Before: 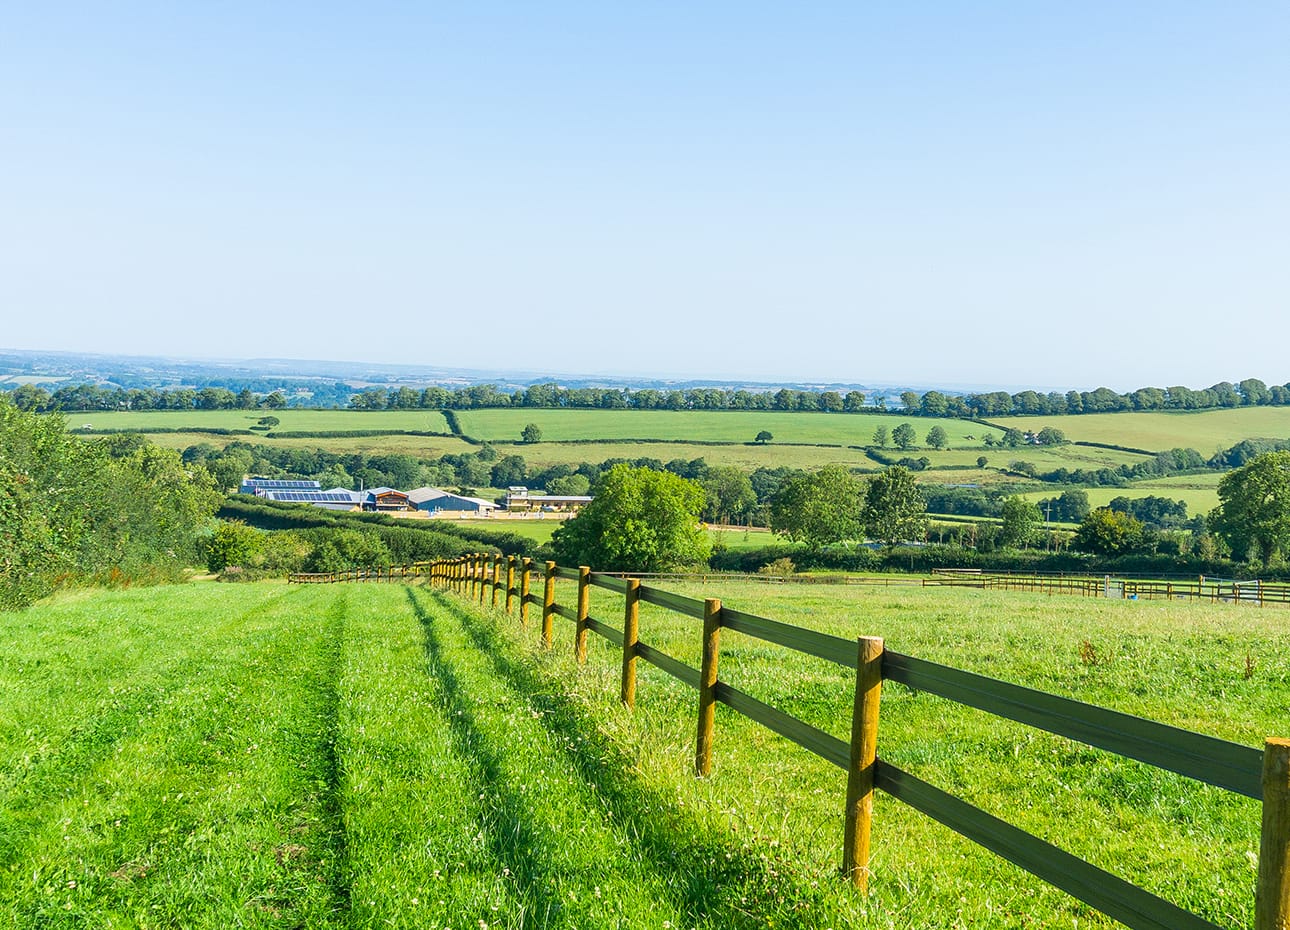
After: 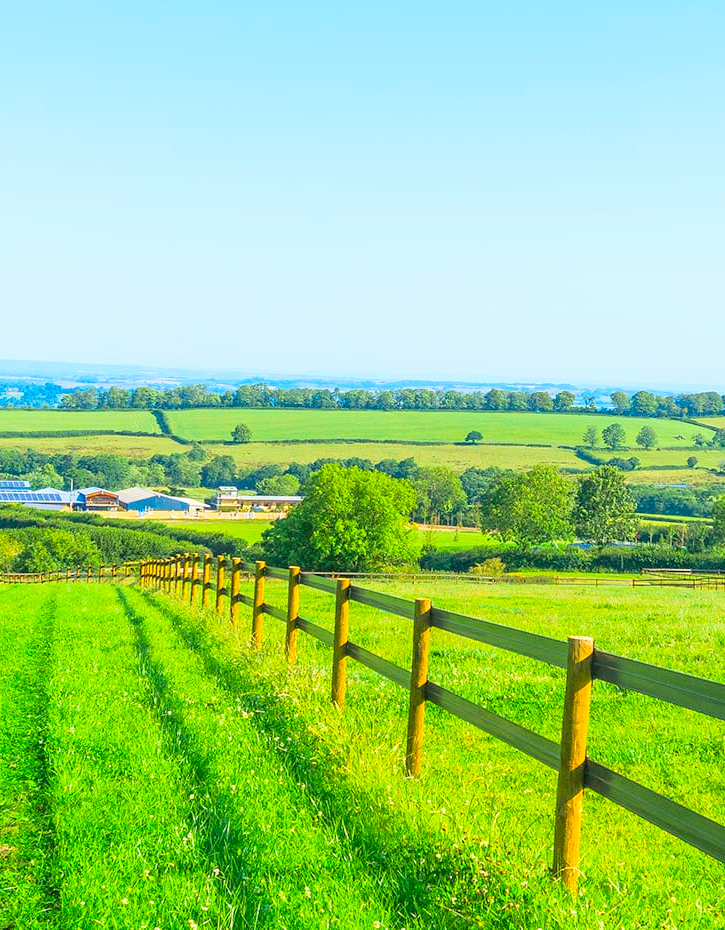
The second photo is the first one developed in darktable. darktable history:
global tonemap: drago (1, 100), detail 1
crop and rotate: left 22.516%, right 21.234%
exposure: exposure 2 EV, compensate exposure bias true, compensate highlight preservation false
